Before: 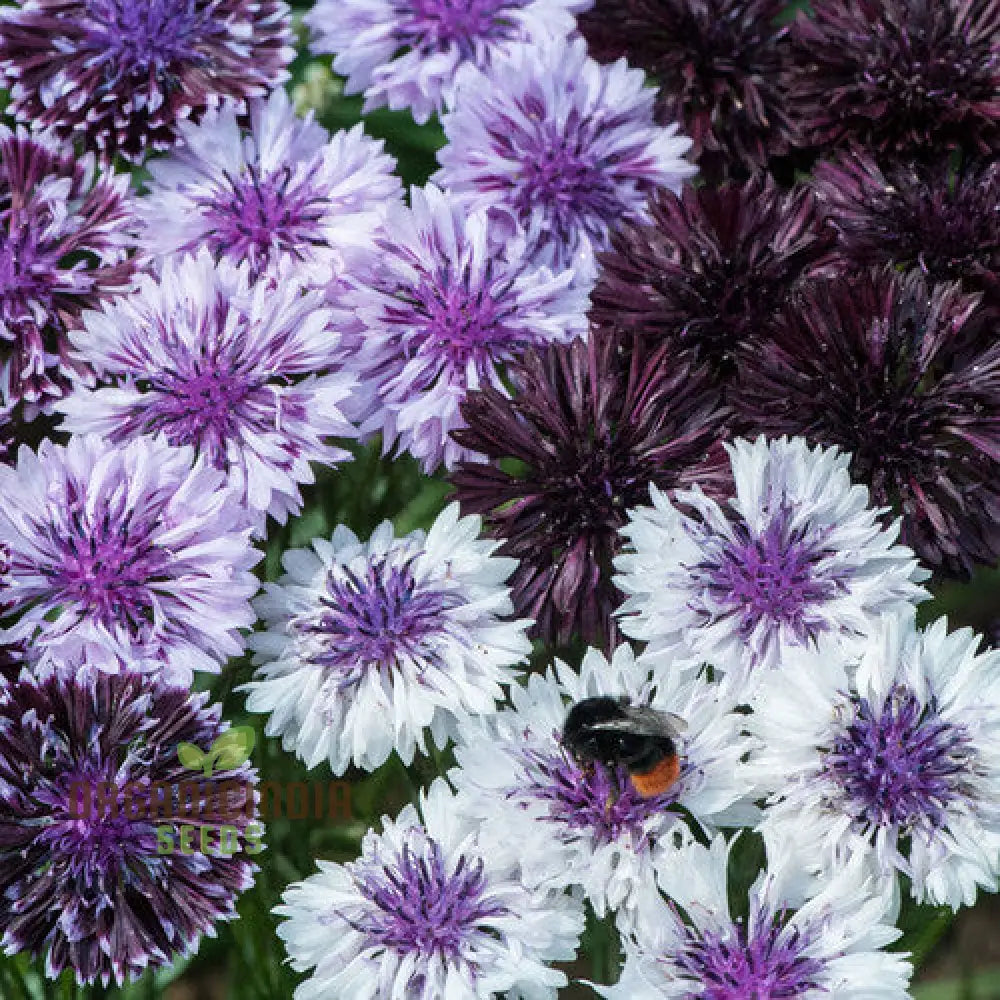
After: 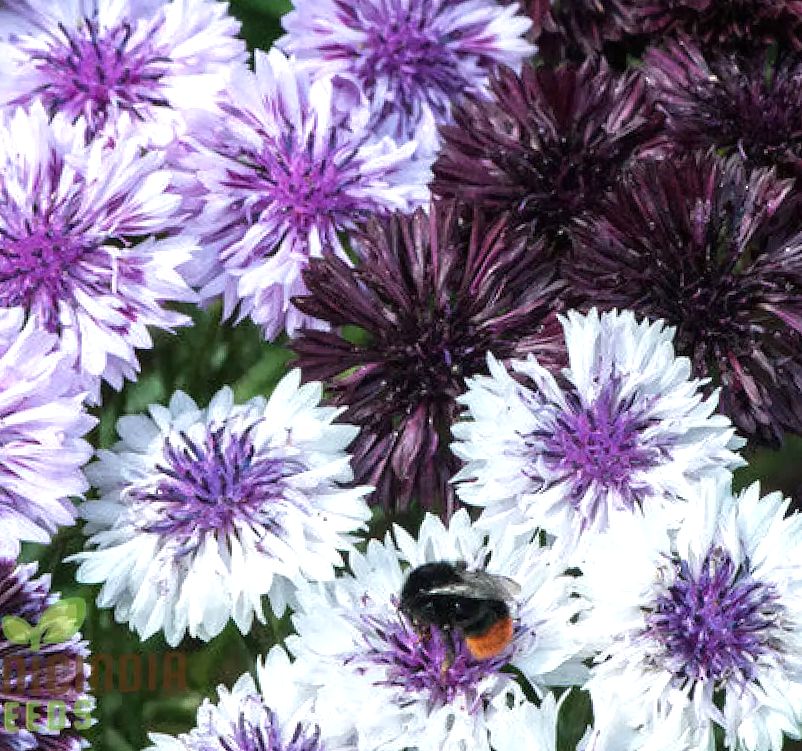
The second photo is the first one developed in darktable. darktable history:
exposure: black level correction 0, exposure 0.5 EV, compensate exposure bias true, compensate highlight preservation false
rotate and perspective: rotation 0.679°, lens shift (horizontal) 0.136, crop left 0.009, crop right 0.991, crop top 0.078, crop bottom 0.95
crop: left 19.159%, top 9.58%, bottom 9.58%
